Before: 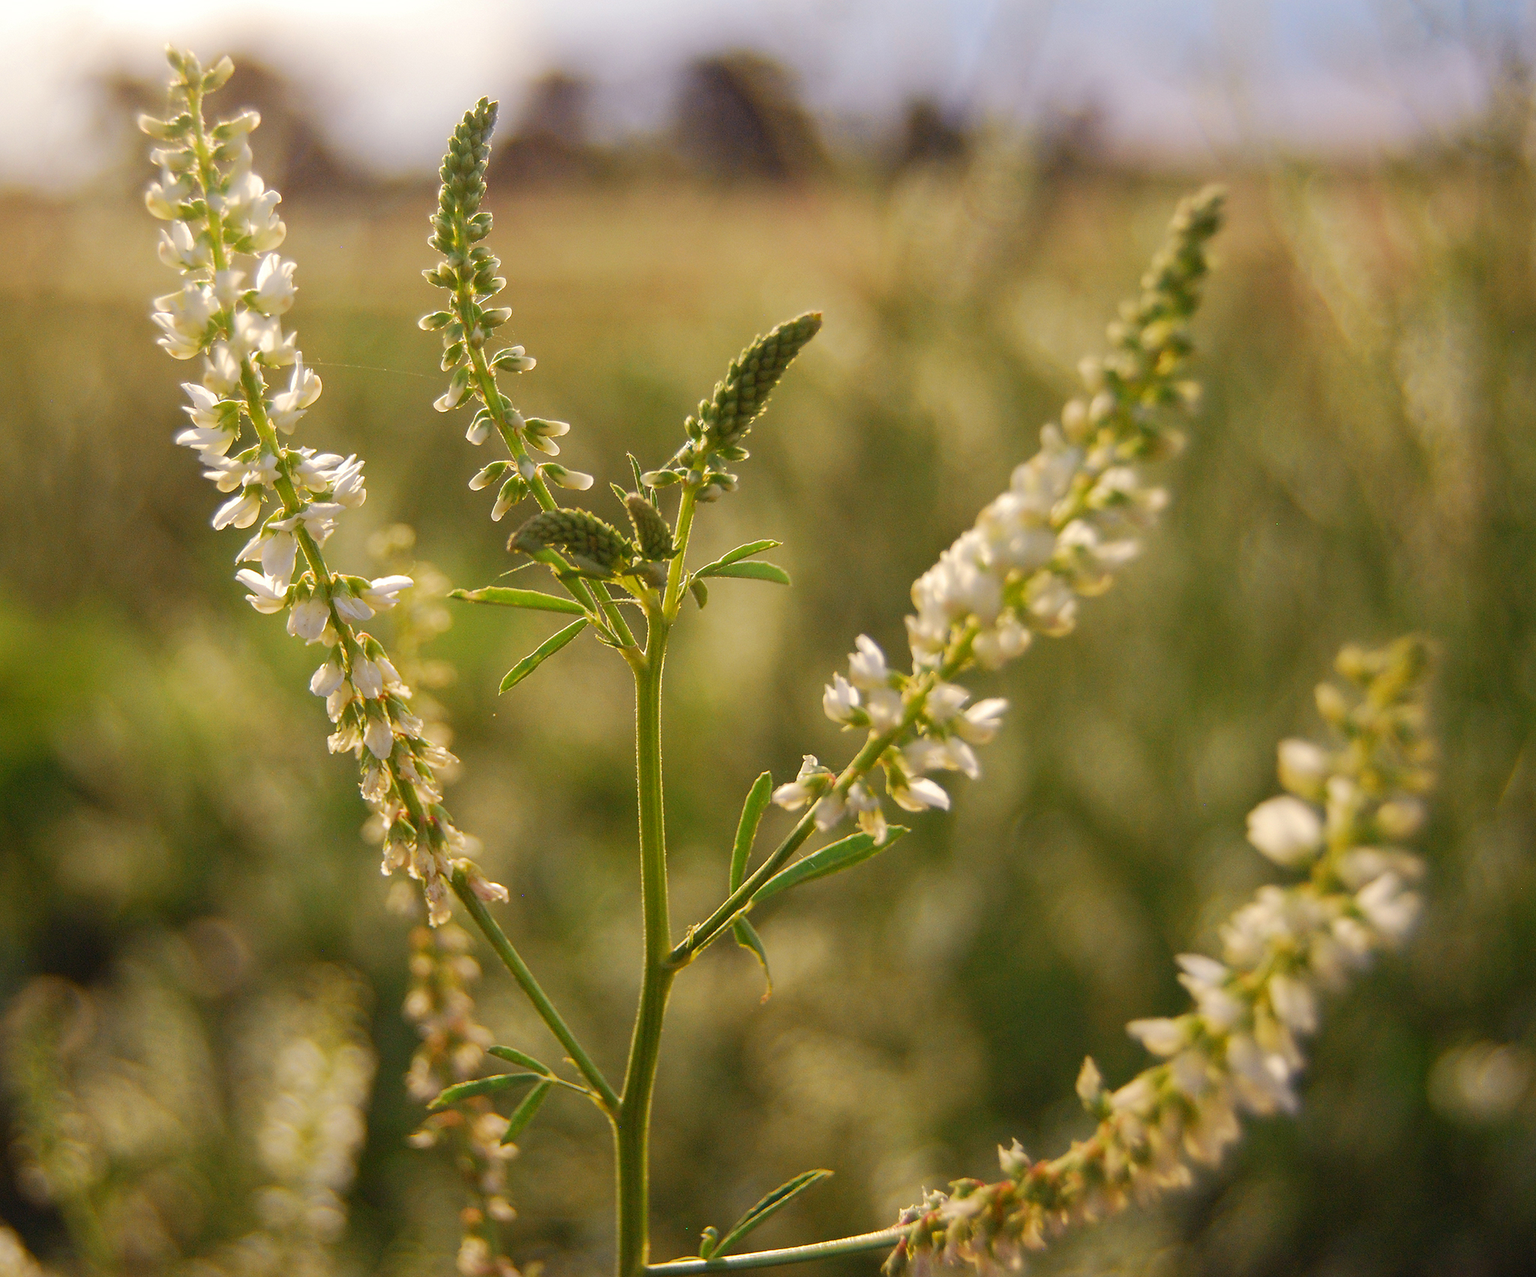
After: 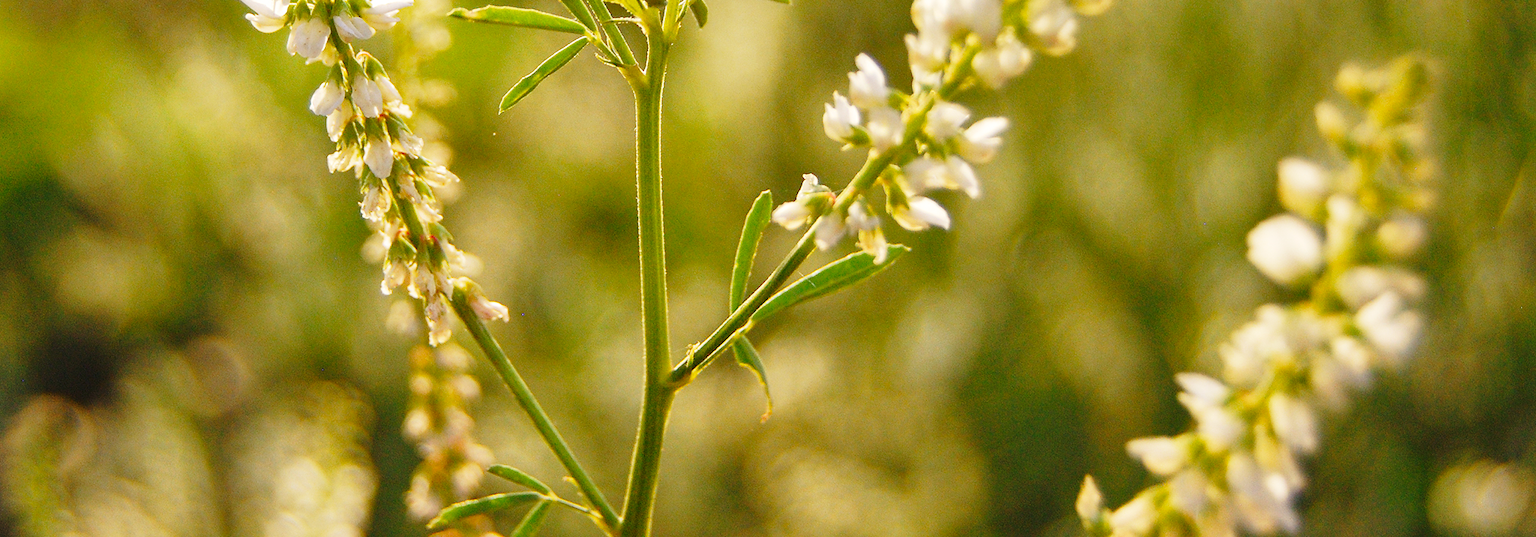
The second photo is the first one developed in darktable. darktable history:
crop: top 45.551%, bottom 12.262%
base curve: curves: ch0 [(0, 0) (0.028, 0.03) (0.121, 0.232) (0.46, 0.748) (0.859, 0.968) (1, 1)], preserve colors none
shadows and highlights: soften with gaussian
